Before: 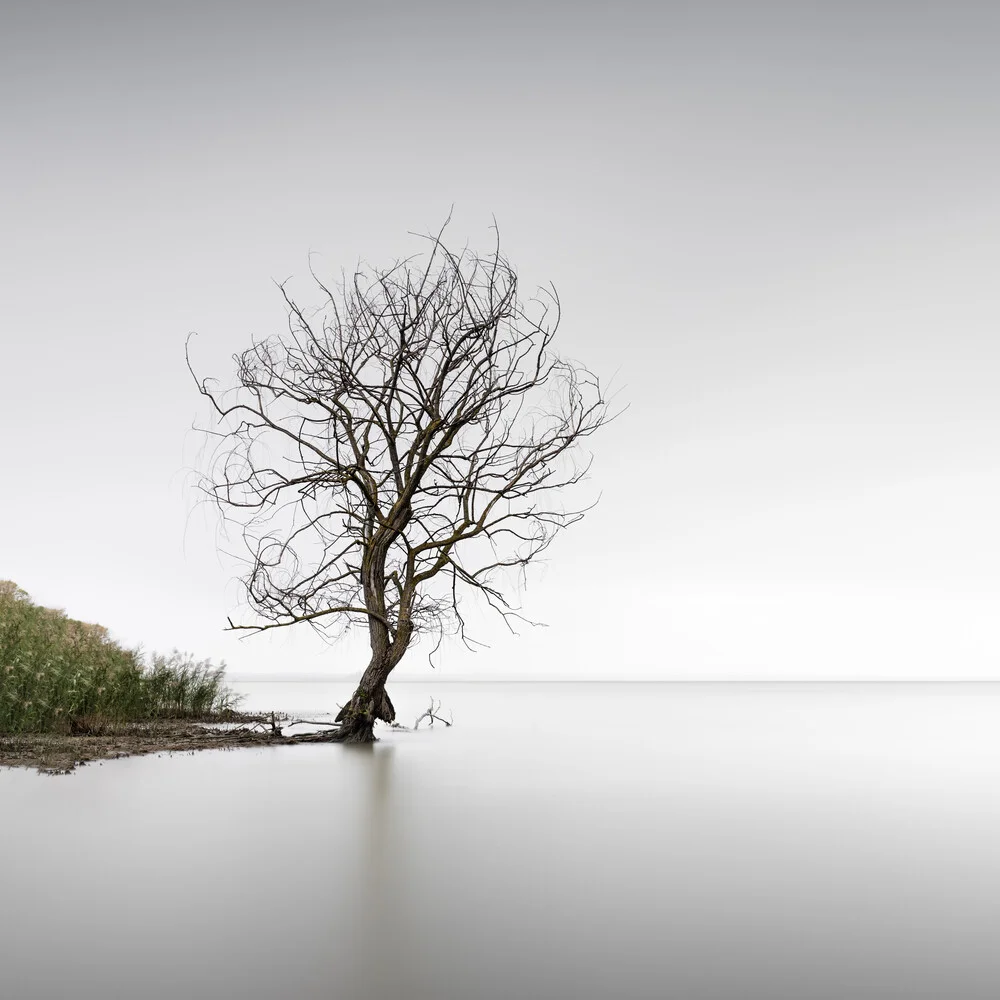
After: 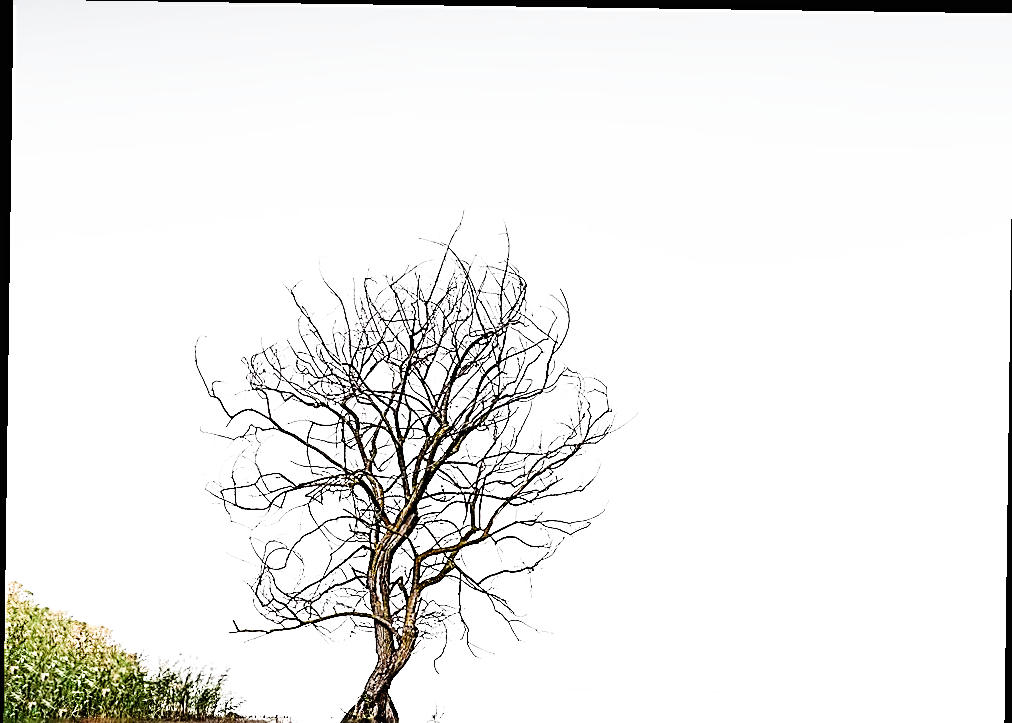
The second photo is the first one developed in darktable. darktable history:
crop: bottom 28.576%
exposure: black level correction 0, exposure 0.5 EV, compensate highlight preservation false
tone equalizer: on, module defaults
sharpen: amount 2
rotate and perspective: rotation 0.8°, automatic cropping off
base curve: curves: ch0 [(0, 0) (0.007, 0.004) (0.027, 0.03) (0.046, 0.07) (0.207, 0.54) (0.442, 0.872) (0.673, 0.972) (1, 1)], preserve colors none
